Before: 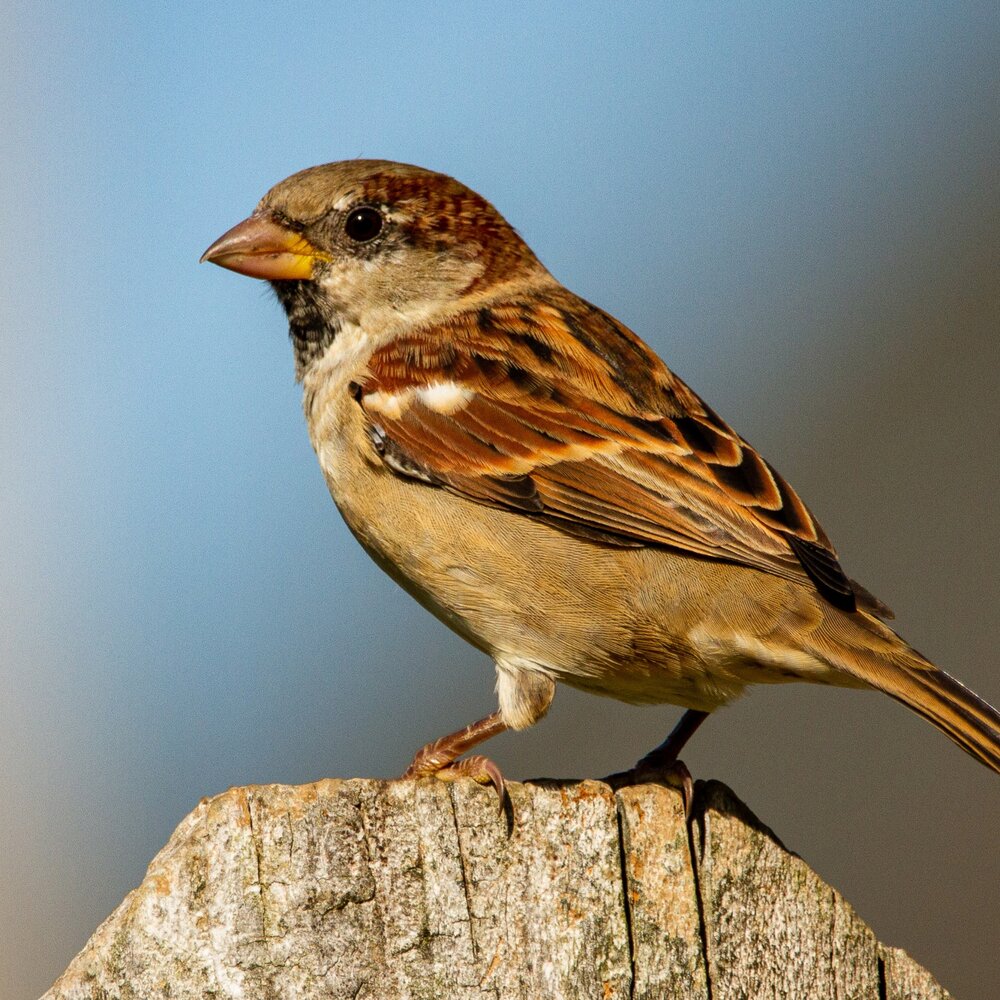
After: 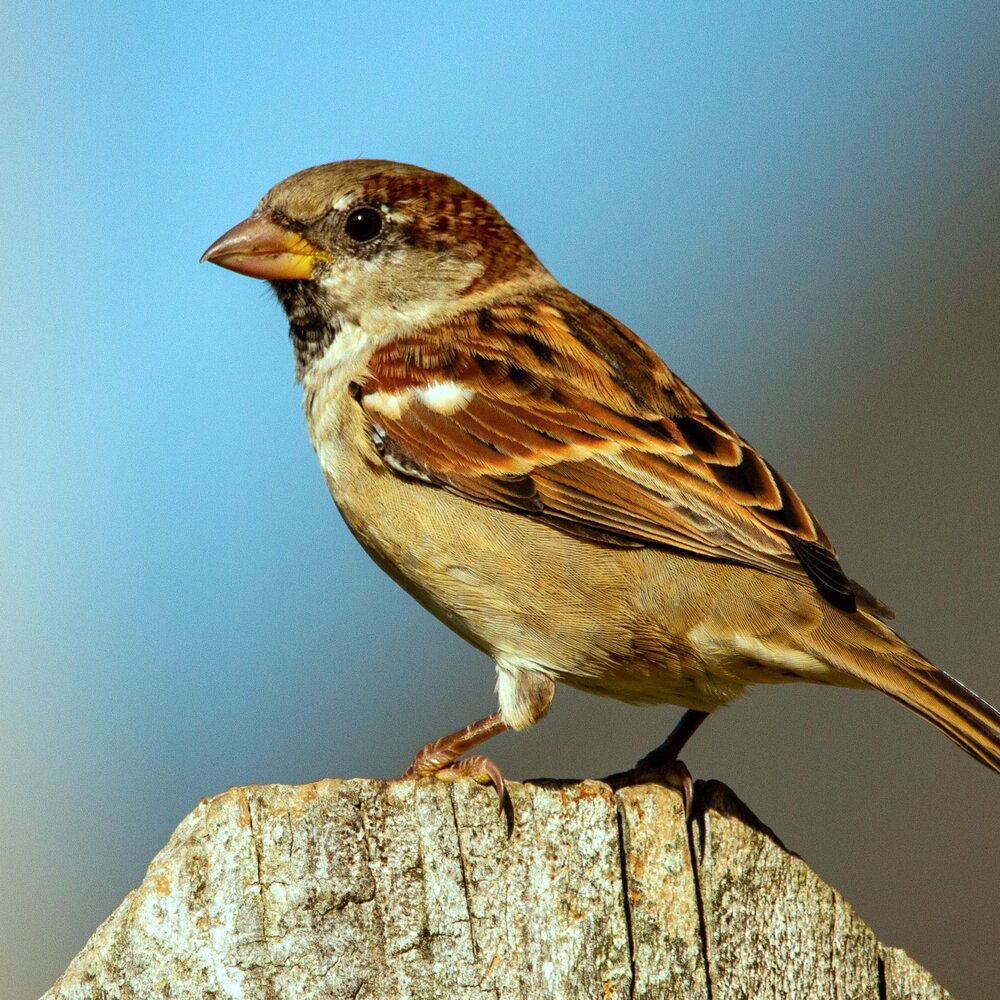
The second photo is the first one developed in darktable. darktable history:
color balance rgb: highlights gain › luminance 15.519%, highlights gain › chroma 3.898%, highlights gain › hue 211.92°, perceptual saturation grading › global saturation 0.842%
